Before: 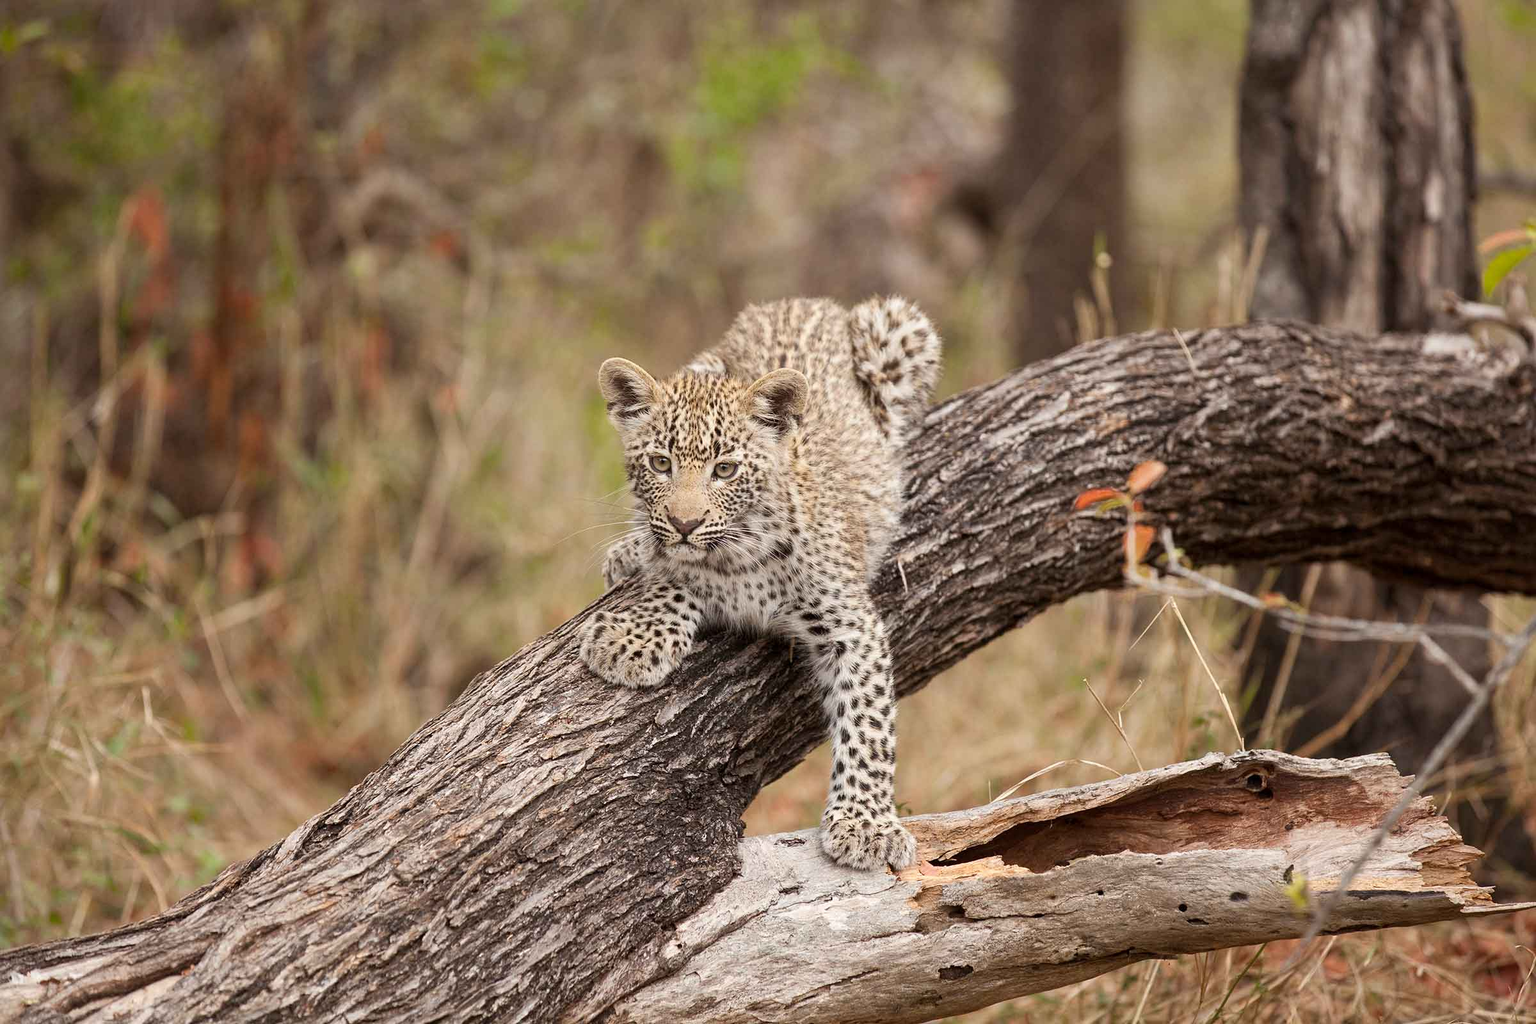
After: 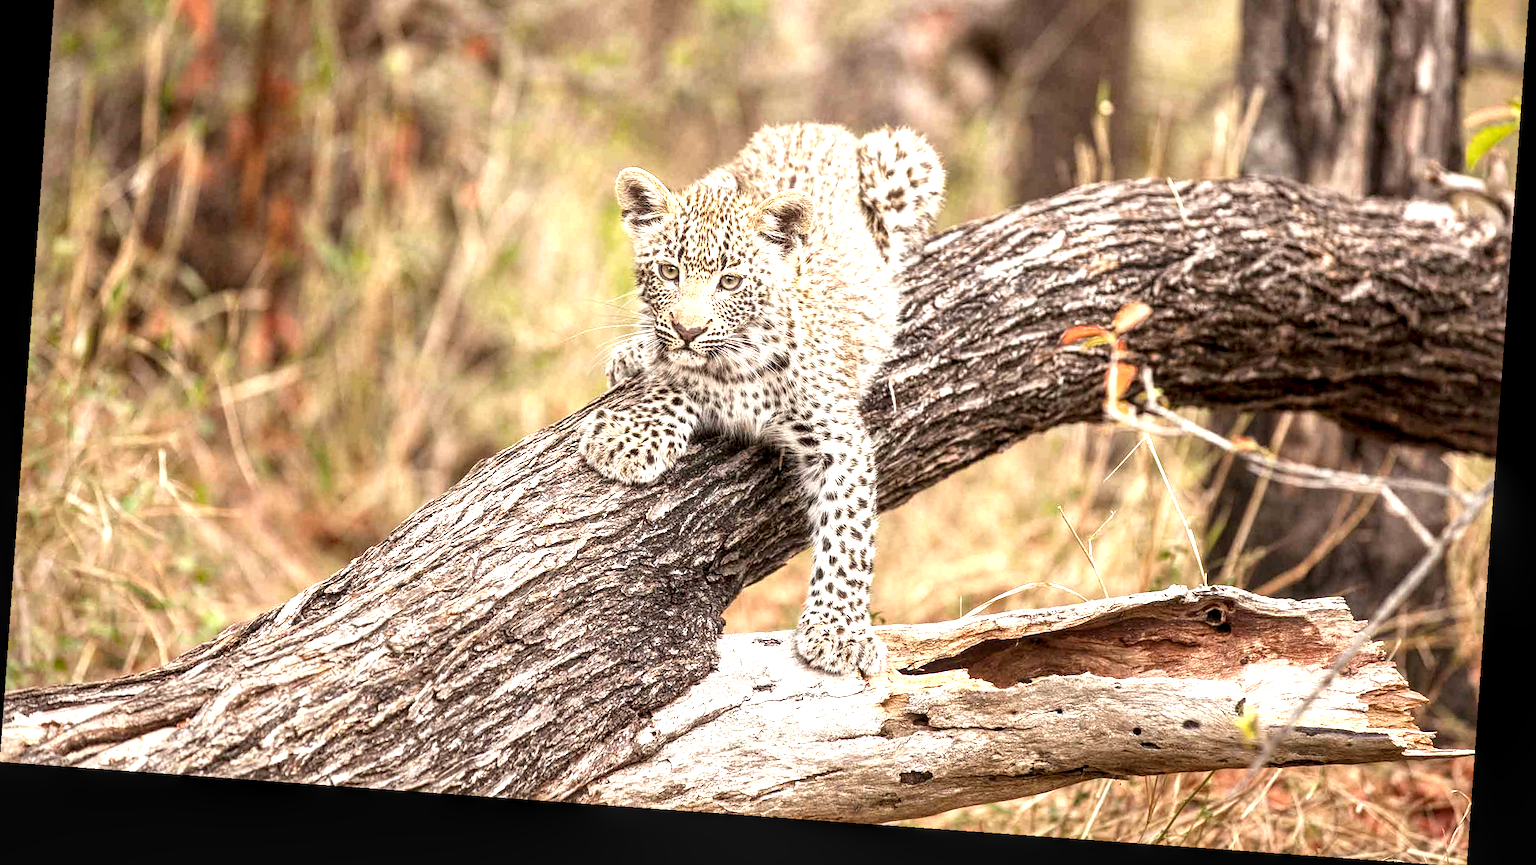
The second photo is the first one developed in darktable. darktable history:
crop and rotate: top 19.998%
local contrast: highlights 59%, detail 145%
exposure: exposure 1.089 EV, compensate highlight preservation false
rotate and perspective: rotation 4.1°, automatic cropping off
white balance: red 1.009, blue 0.985
